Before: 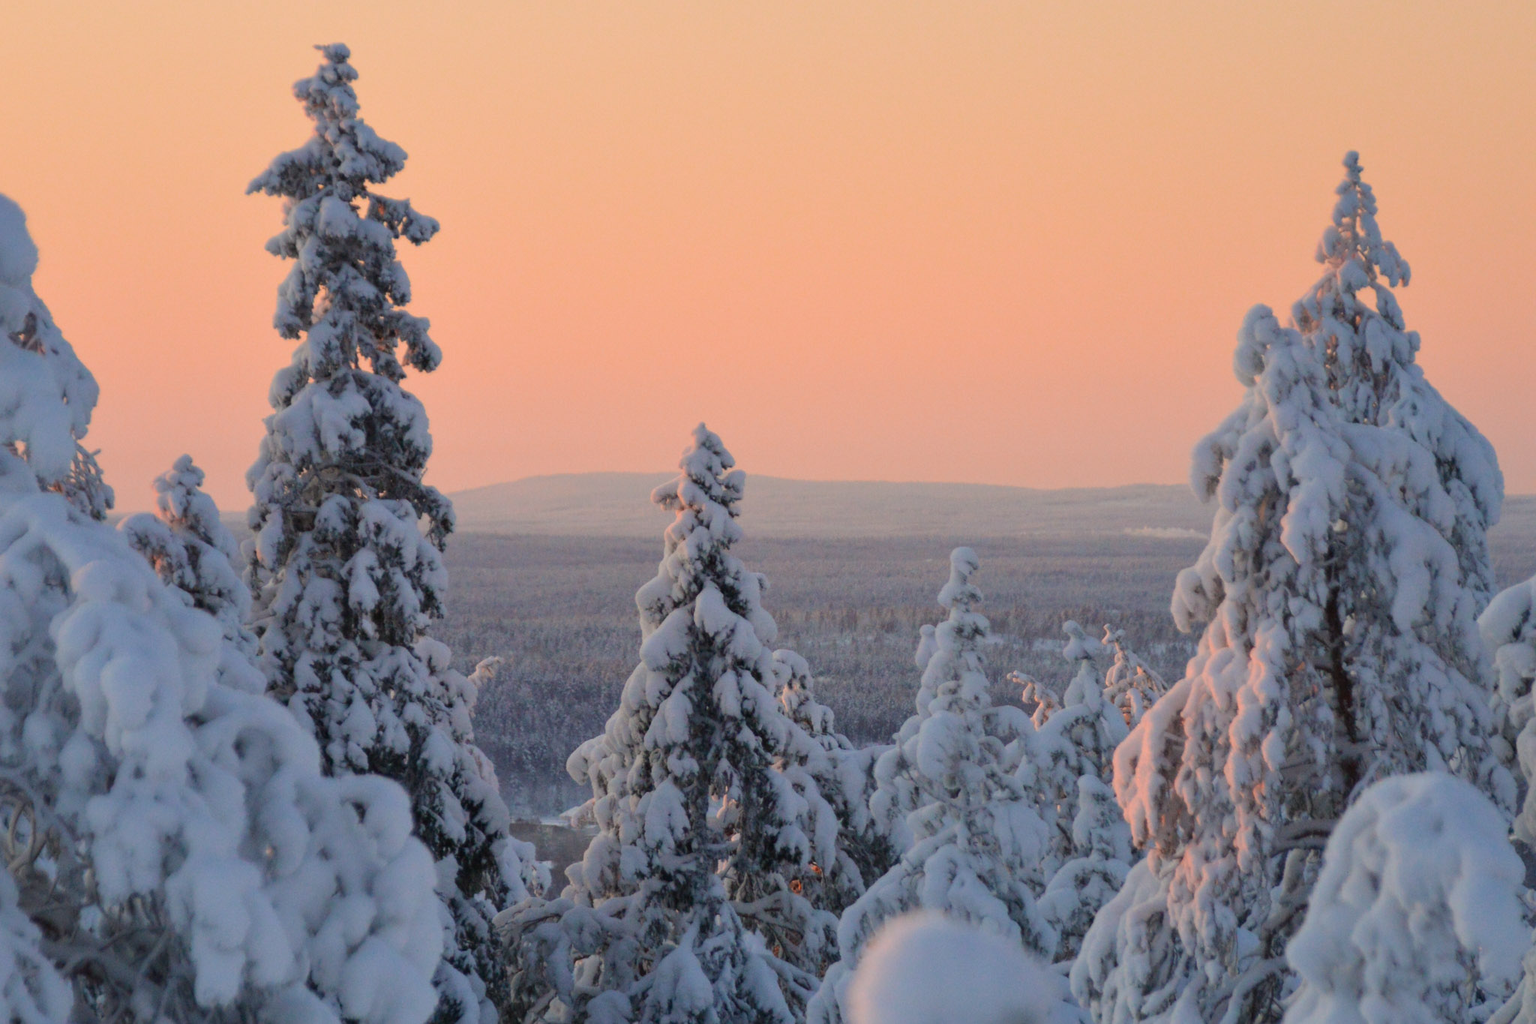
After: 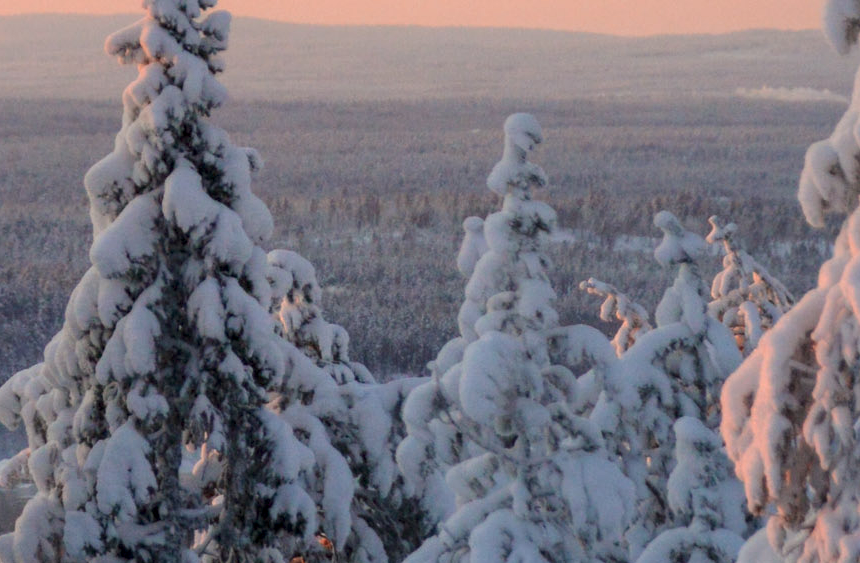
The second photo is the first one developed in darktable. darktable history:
shadows and highlights: shadows -22.66, highlights 44.89, soften with gaussian
local contrast: on, module defaults
crop: left 37.293%, top 45.153%, right 20.671%, bottom 13.579%
